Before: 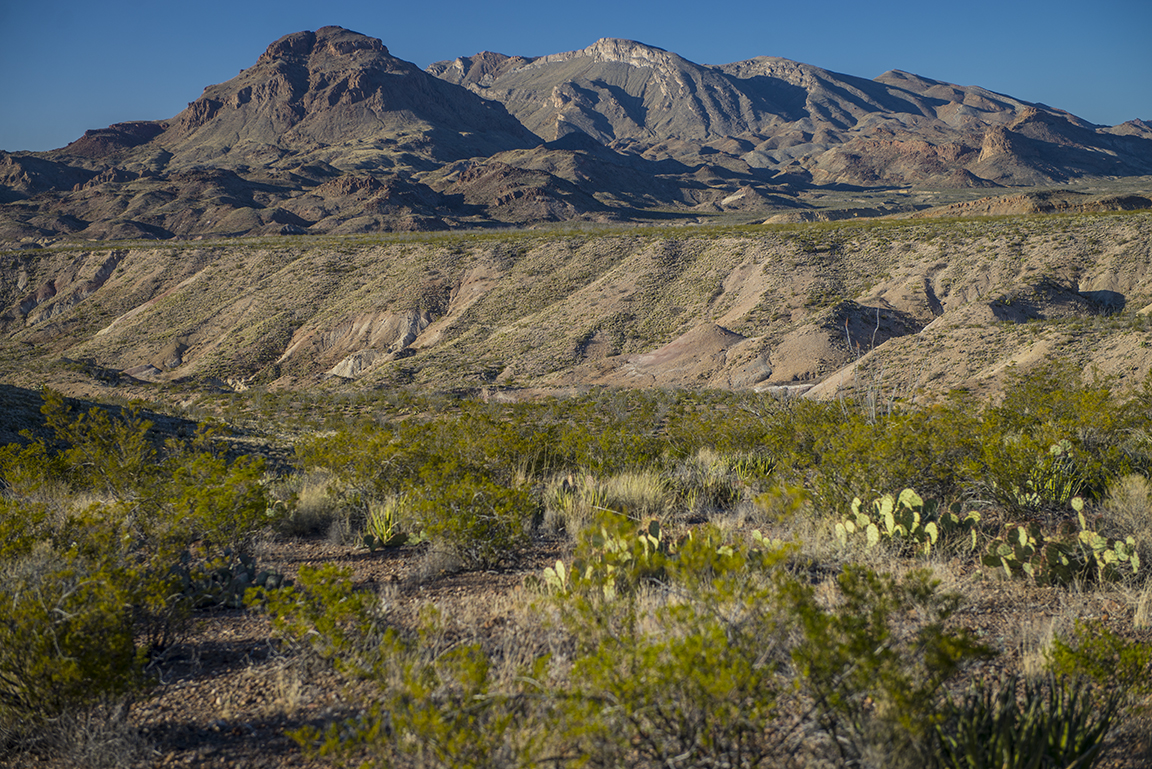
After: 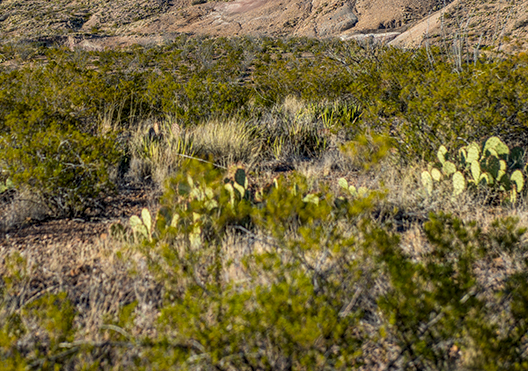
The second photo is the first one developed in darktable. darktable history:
tone equalizer: on, module defaults
white balance: emerald 1
crop: left 35.976%, top 45.819%, right 18.162%, bottom 5.807%
local contrast: highlights 40%, shadows 60%, detail 136%, midtone range 0.514
